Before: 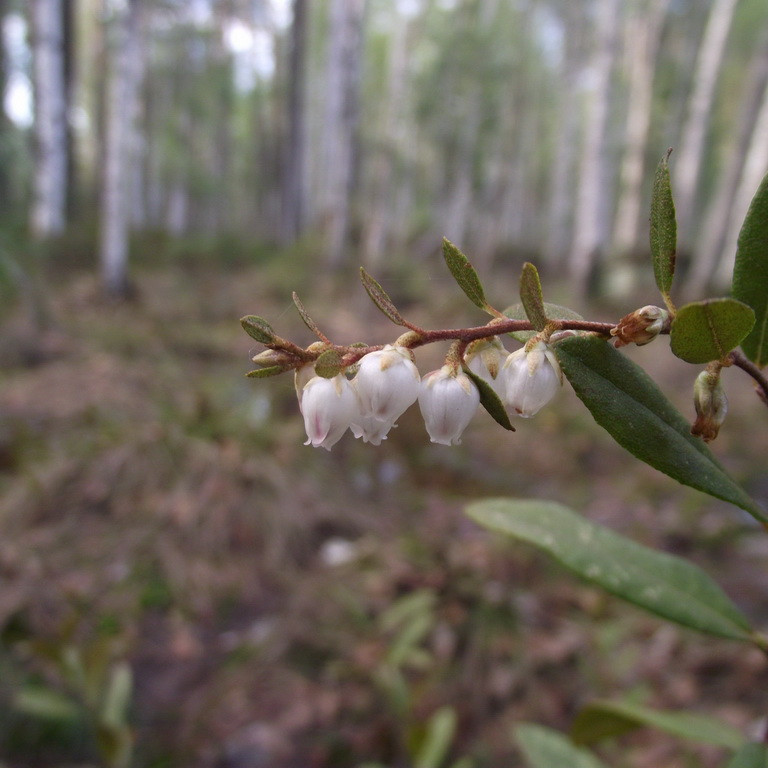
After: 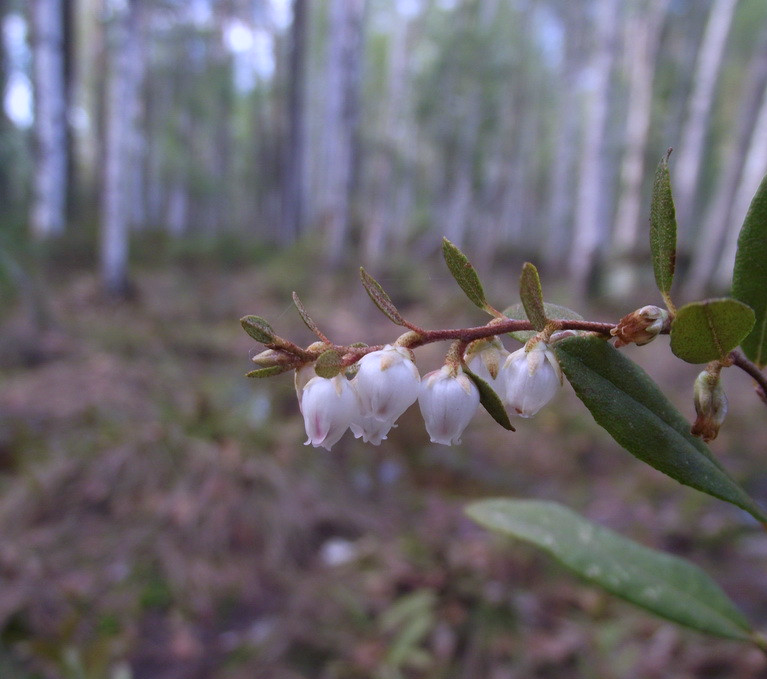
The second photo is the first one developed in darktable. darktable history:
crop and rotate: top 0%, bottom 11.49%
white balance: red 0.978, blue 0.999
color calibration: output R [0.999, 0.026, -0.11, 0], output G [-0.019, 1.037, -0.099, 0], output B [0.022, -0.023, 0.902, 0], illuminant custom, x 0.367, y 0.392, temperature 4437.75 K, clip negative RGB from gamut false
